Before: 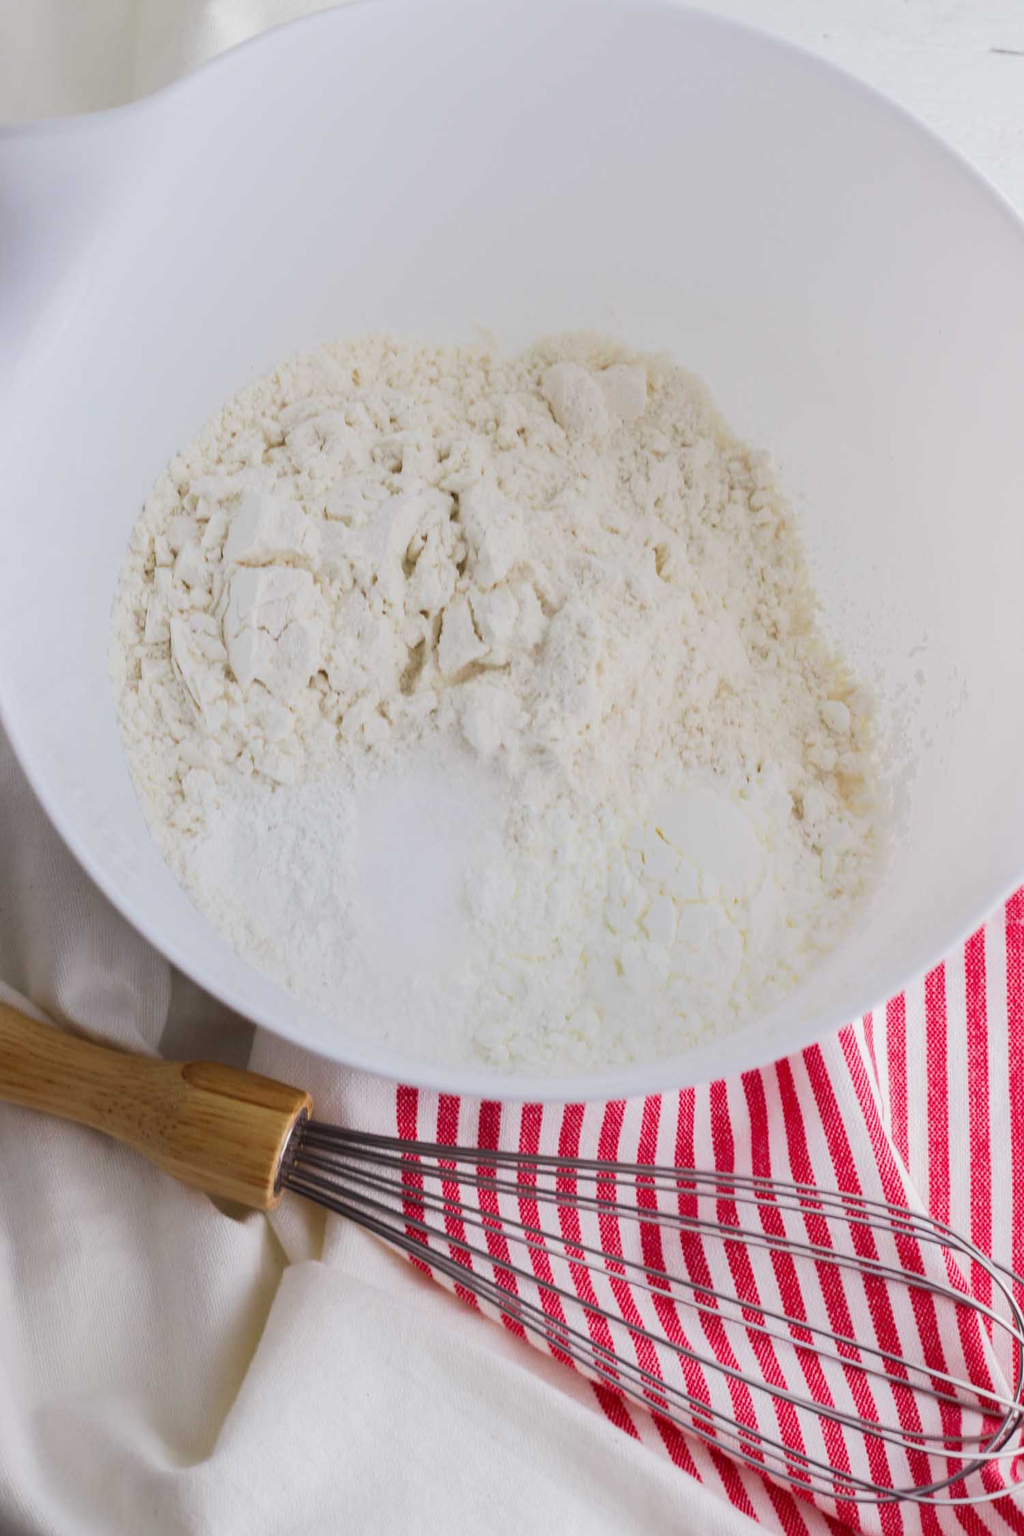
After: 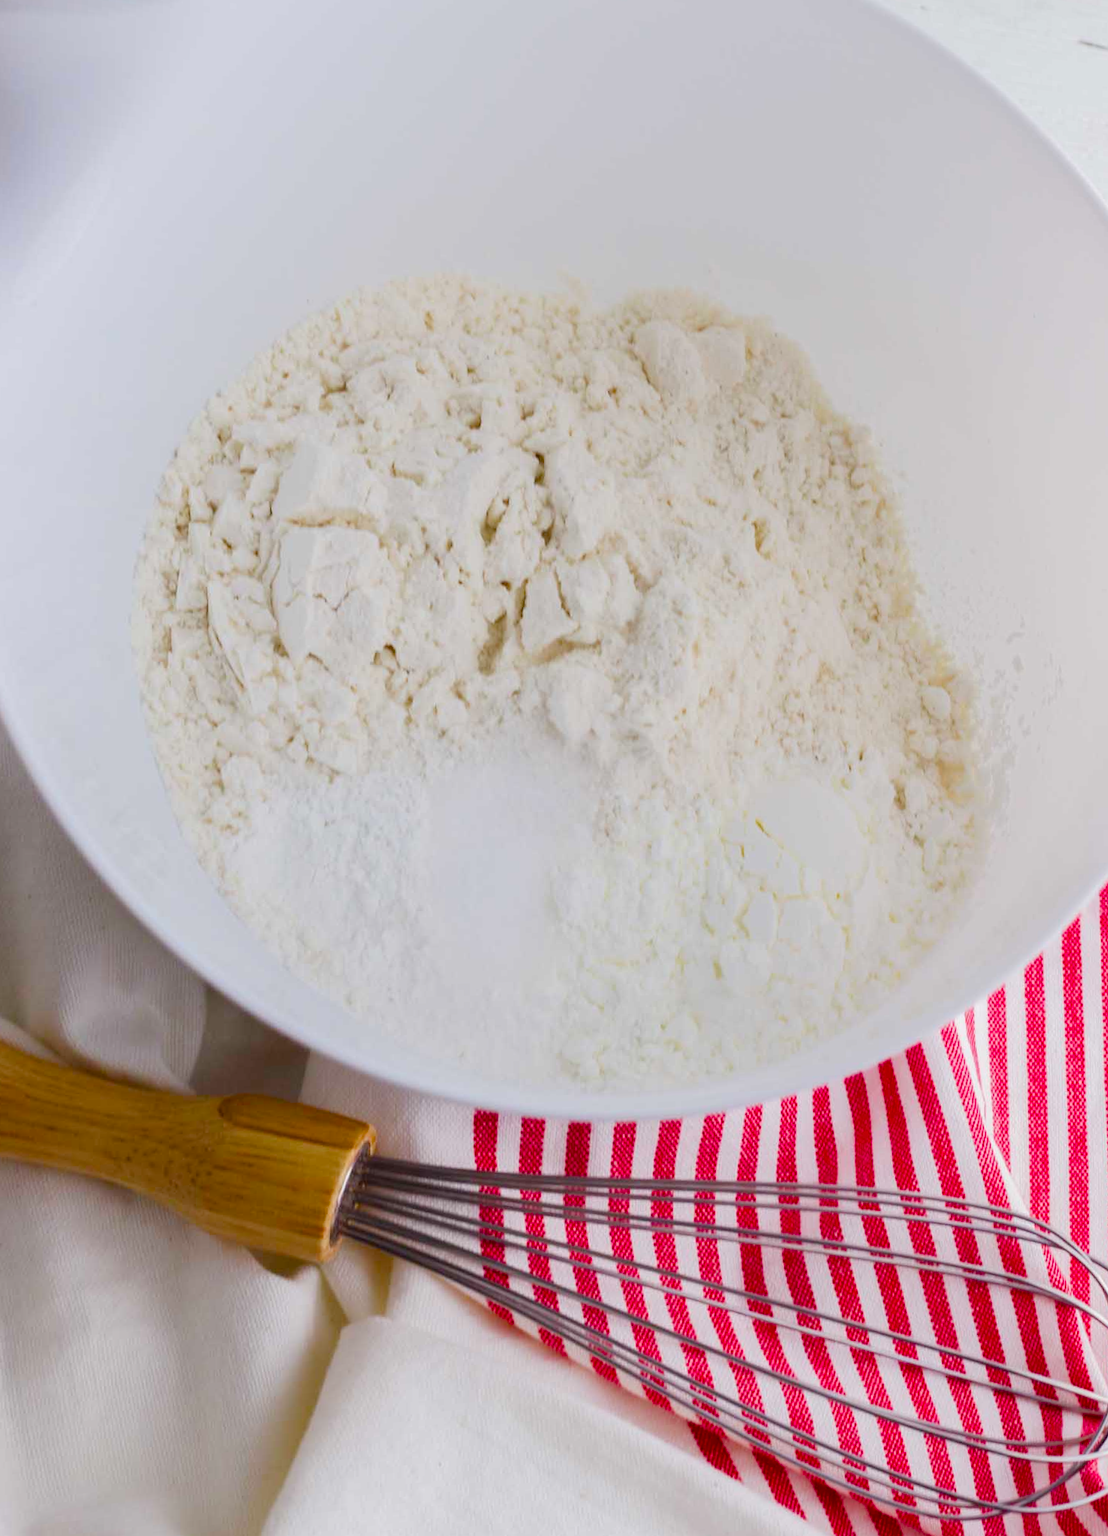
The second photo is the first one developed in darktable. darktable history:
color balance rgb: perceptual saturation grading › global saturation 35%, perceptual saturation grading › highlights -30%, perceptual saturation grading › shadows 35%, perceptual brilliance grading › global brilliance 3%, perceptual brilliance grading › highlights -3%, perceptual brilliance grading › shadows 3%
rotate and perspective: rotation -0.013°, lens shift (vertical) -0.027, lens shift (horizontal) 0.178, crop left 0.016, crop right 0.989, crop top 0.082, crop bottom 0.918
